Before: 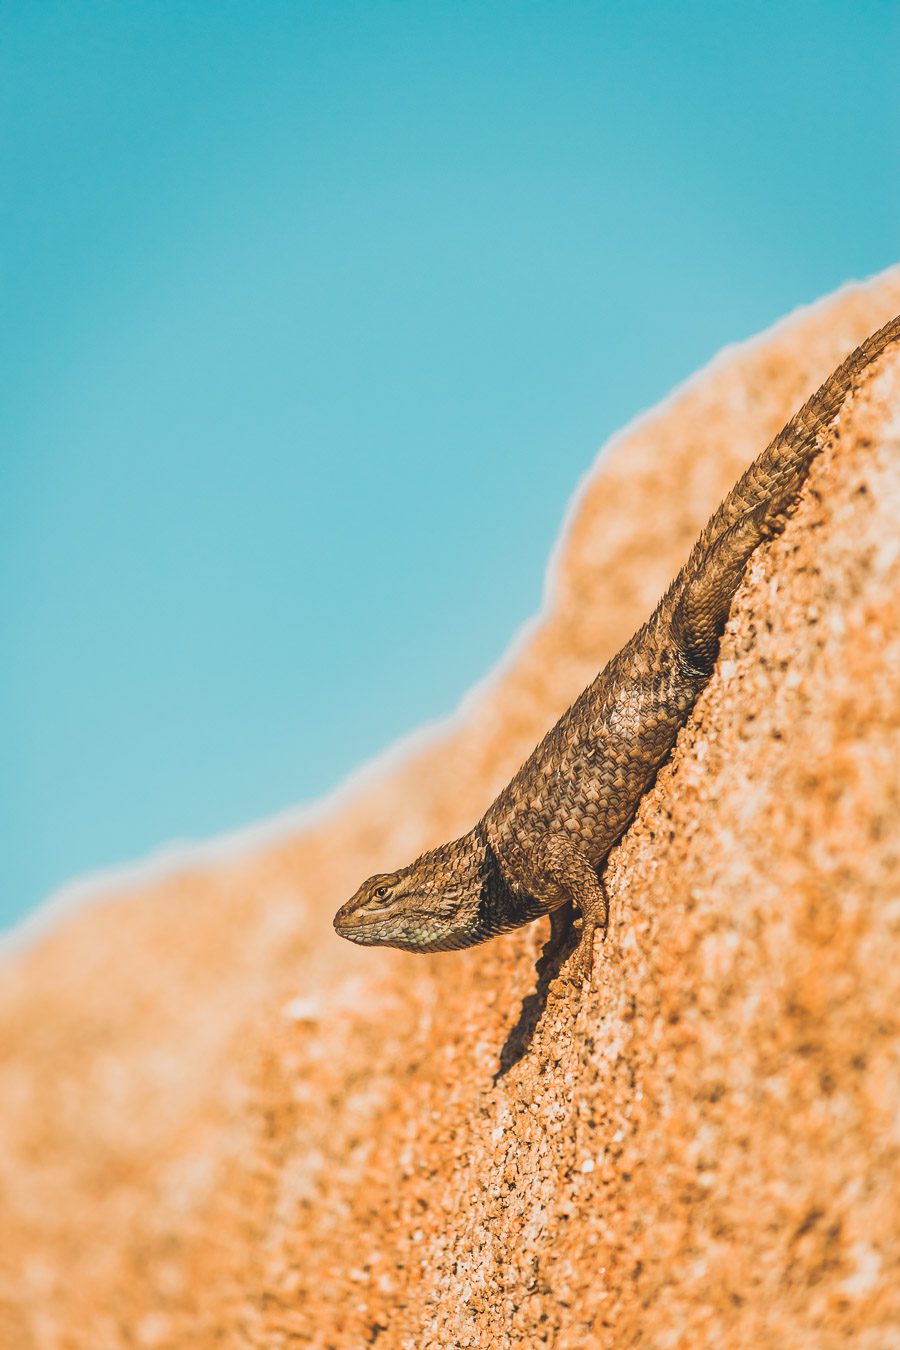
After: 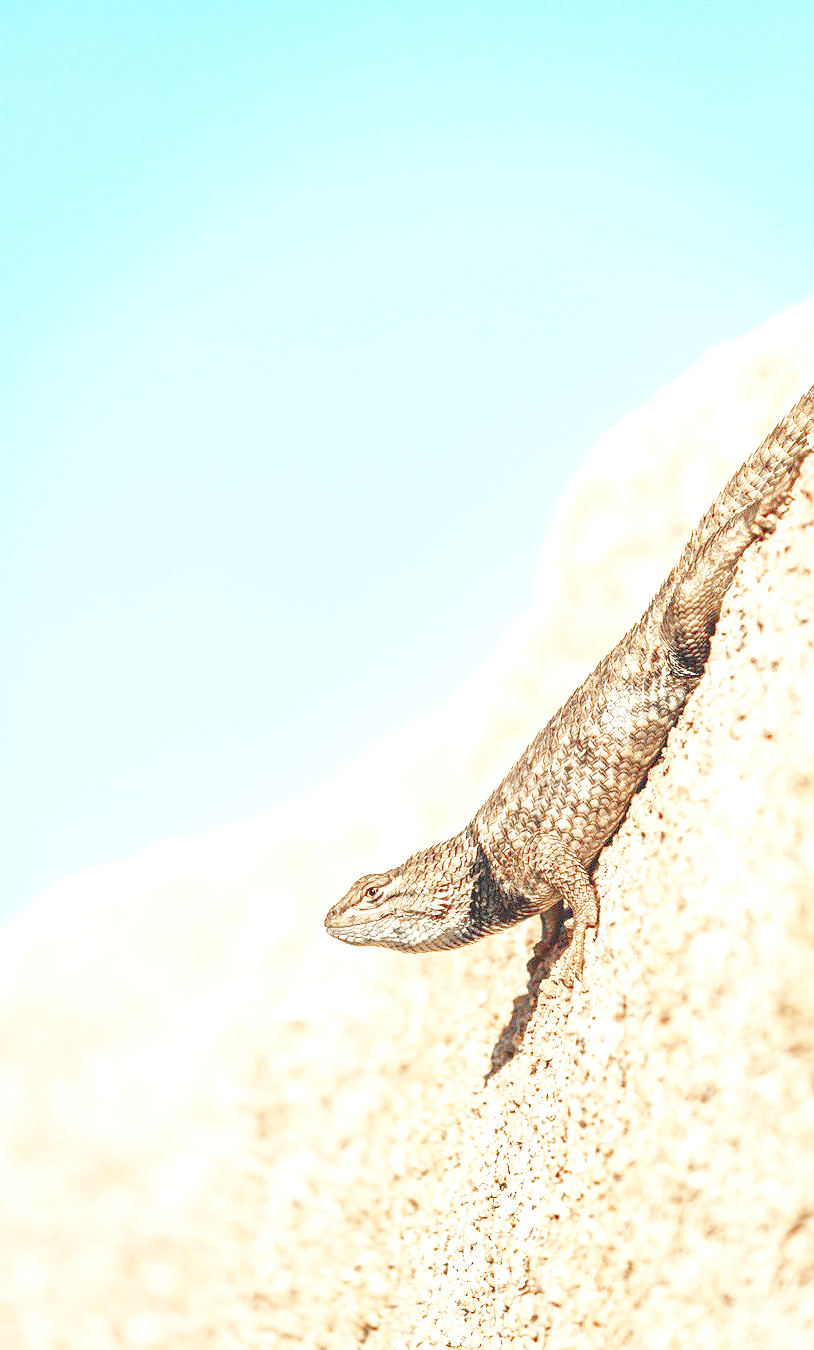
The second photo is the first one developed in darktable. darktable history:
base curve: curves: ch0 [(0, 0) (0.028, 0.03) (0.121, 0.232) (0.46, 0.748) (0.859, 0.968) (1, 1)], fusion 1, preserve colors none
crop and rotate: left 1.021%, right 8.484%
color zones: curves: ch1 [(0, 0.708) (0.088, 0.648) (0.245, 0.187) (0.429, 0.326) (0.571, 0.498) (0.714, 0.5) (0.857, 0.5) (1, 0.708)]
exposure: black level correction 0, exposure 0.692 EV, compensate highlight preservation false
local contrast: highlights 101%, shadows 99%, detail 120%, midtone range 0.2
